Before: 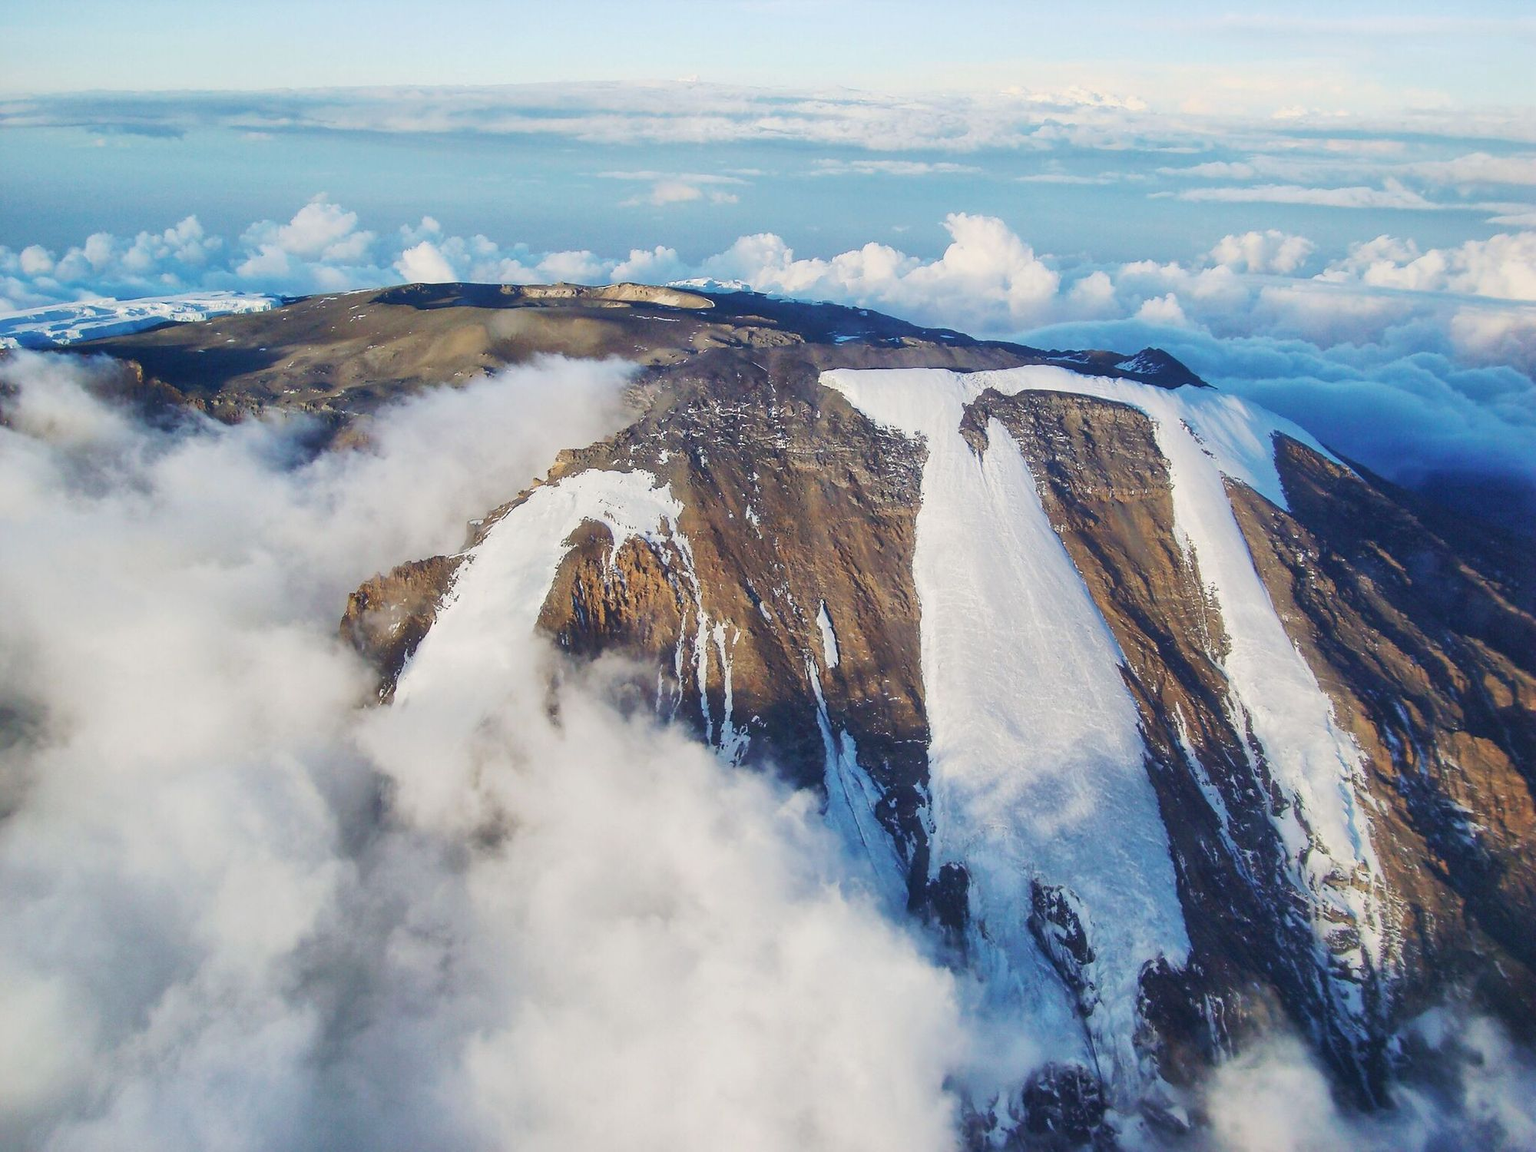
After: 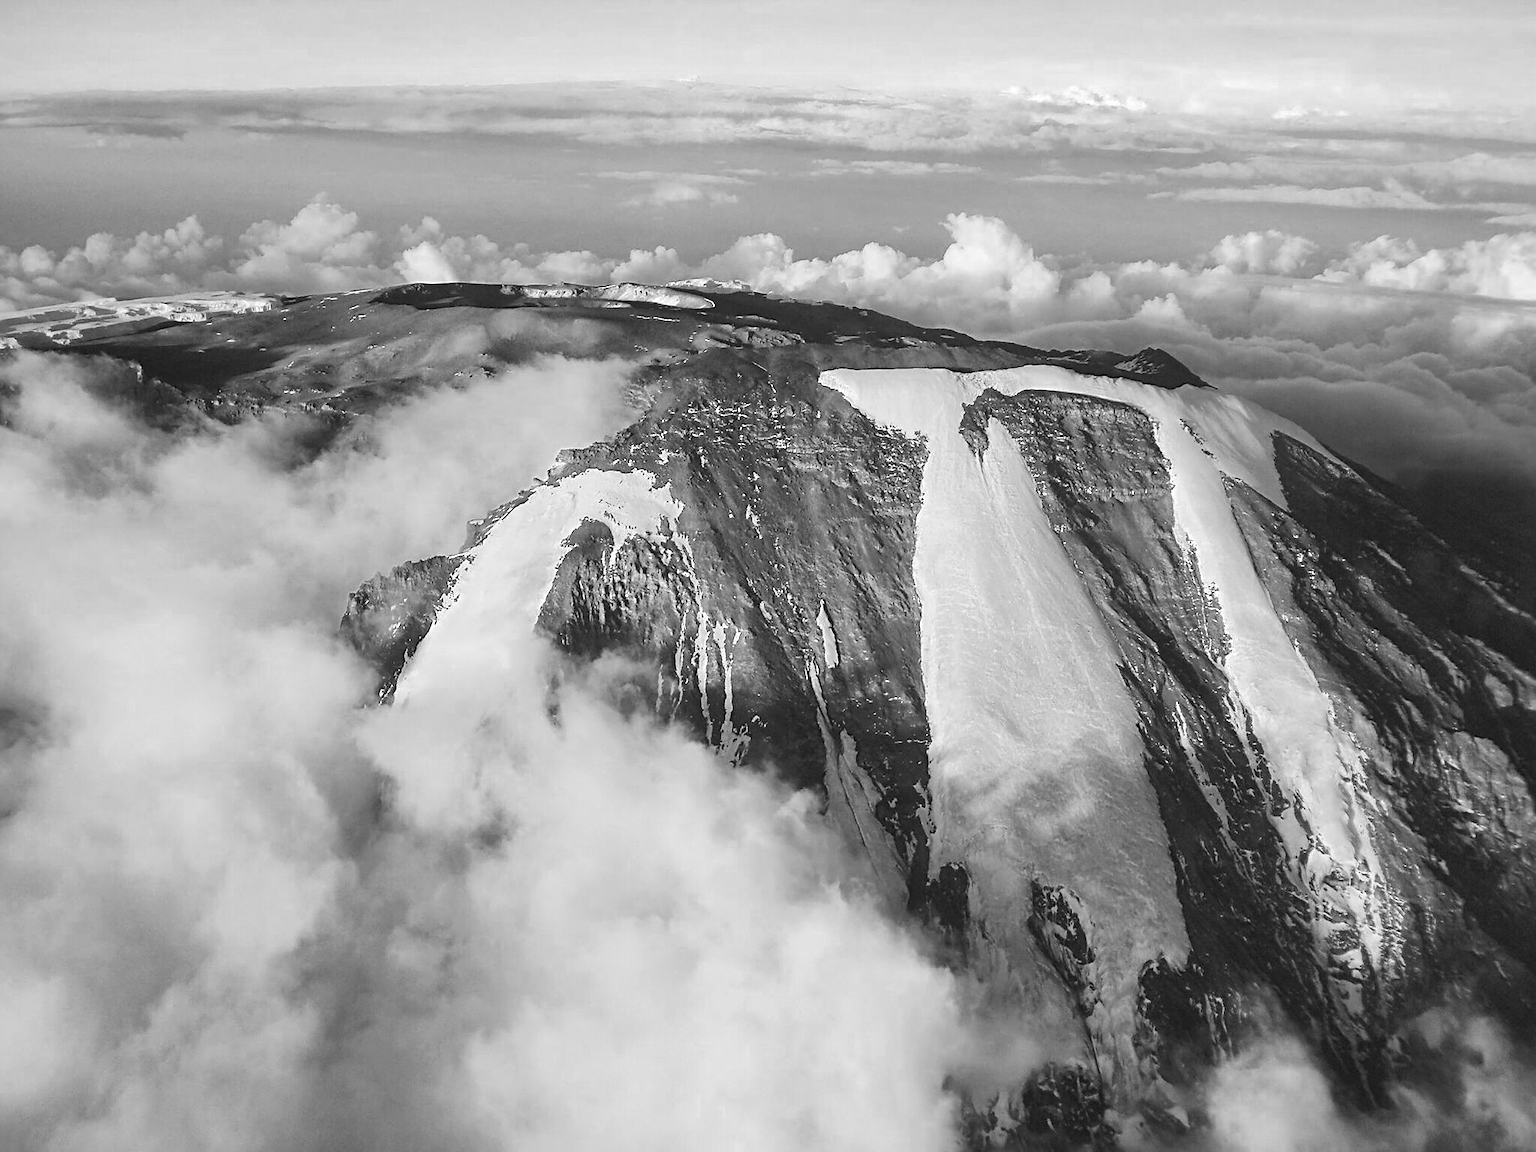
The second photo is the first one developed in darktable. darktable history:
sharpen: radius 3.119
monochrome: on, module defaults
color zones: curves: ch0 [(0.25, 0.667) (0.758, 0.368)]; ch1 [(0.215, 0.245) (0.761, 0.373)]; ch2 [(0.247, 0.554) (0.761, 0.436)]
